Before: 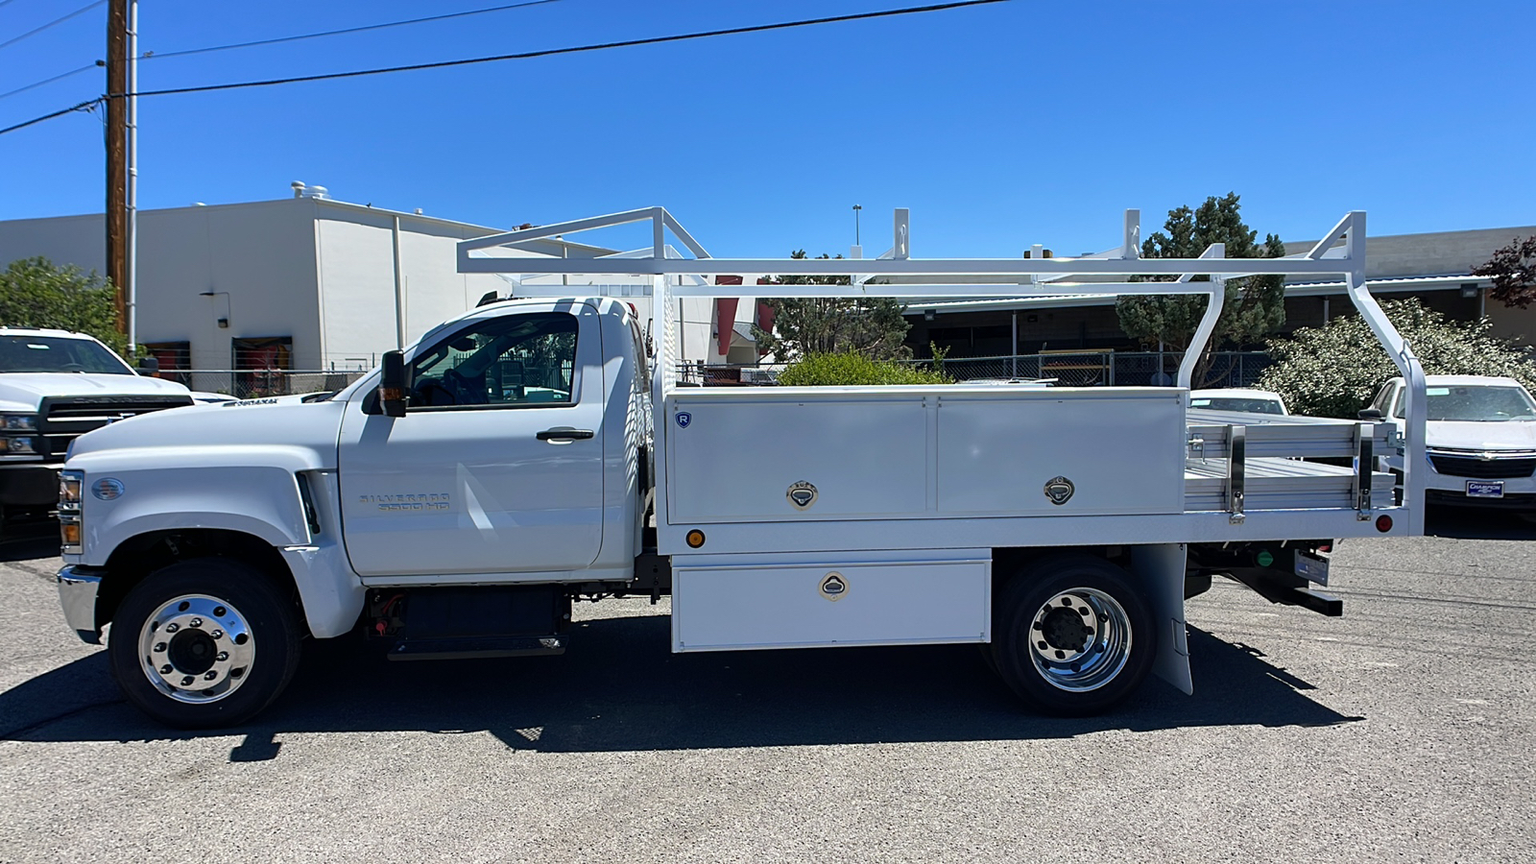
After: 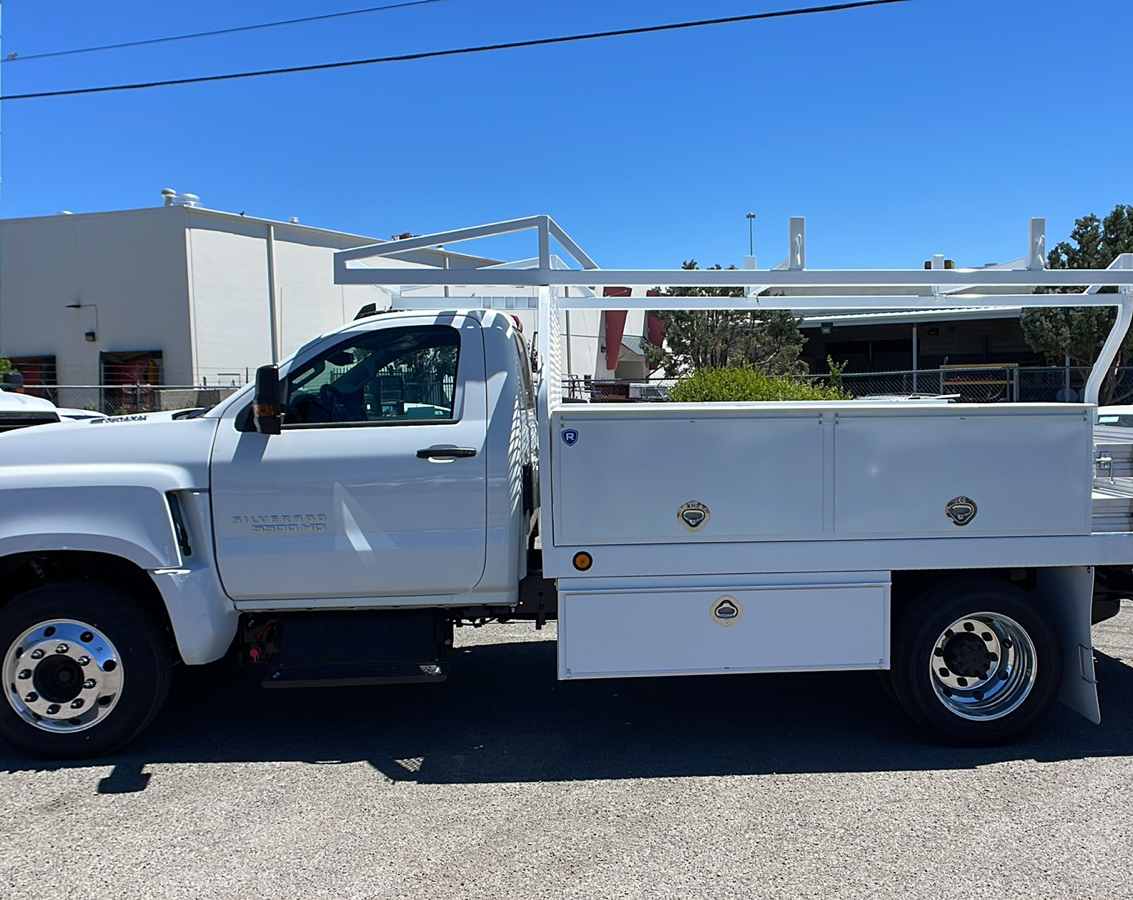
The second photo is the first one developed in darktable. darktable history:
crop and rotate: left 8.936%, right 20.192%
